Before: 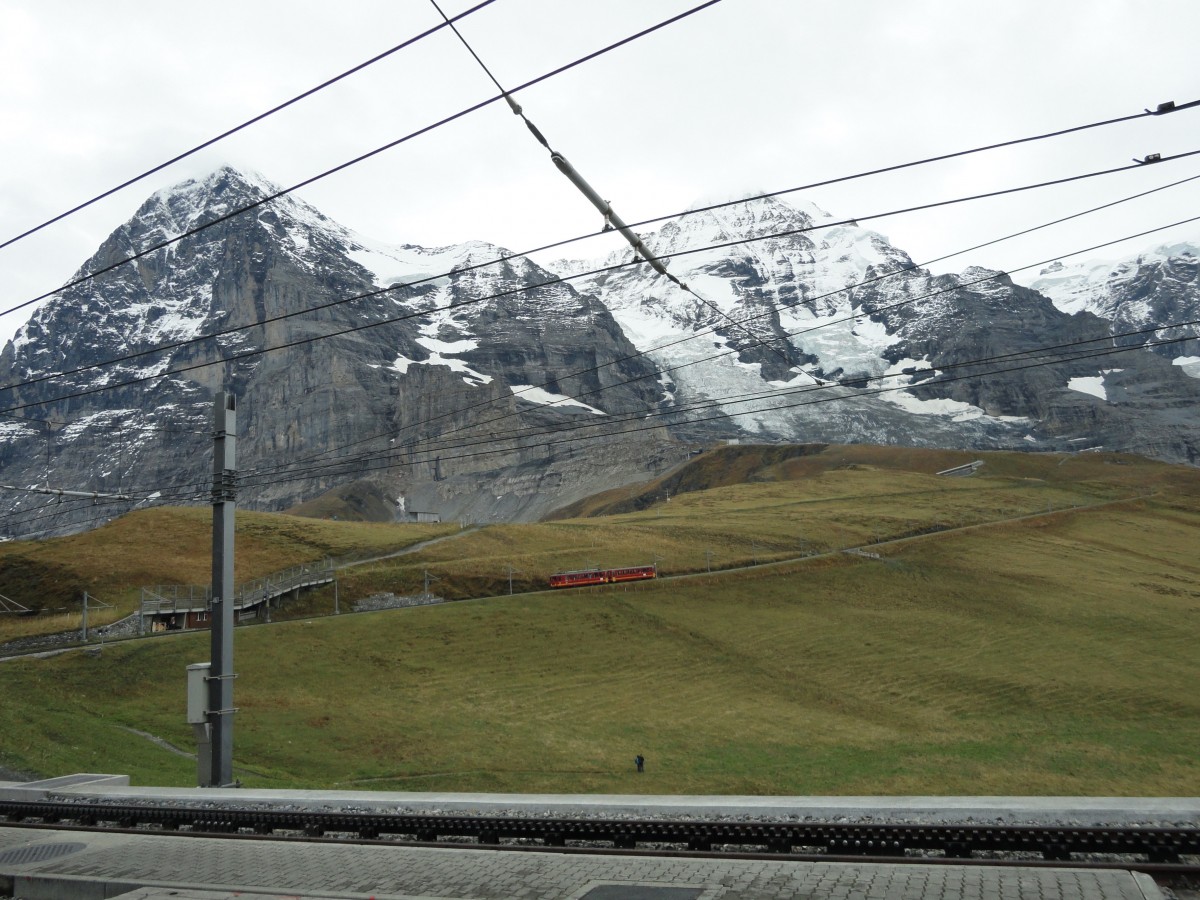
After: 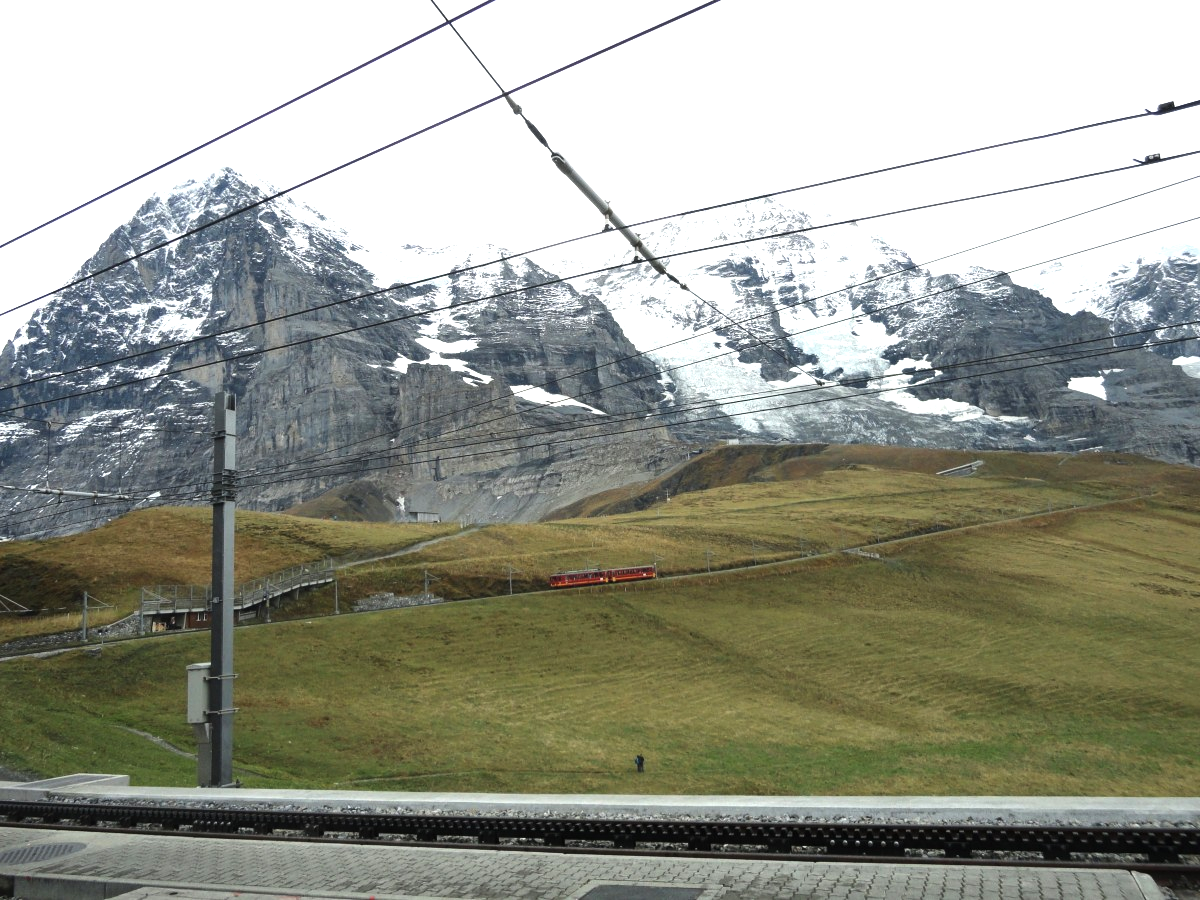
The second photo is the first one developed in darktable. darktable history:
exposure: black level correction 0.001, exposure 0.5 EV, compensate highlight preservation false
contrast equalizer: y [[0.5, 0.488, 0.462, 0.461, 0.491, 0.5], [0.5 ×6], [0.5 ×6], [0 ×6], [0 ×6]], mix 0.79
tone equalizer: -8 EV -0.426 EV, -7 EV -0.355 EV, -6 EV -0.352 EV, -5 EV -0.253 EV, -3 EV 0.215 EV, -2 EV 0.348 EV, -1 EV 0.384 EV, +0 EV 0.395 EV, edges refinement/feathering 500, mask exposure compensation -1.57 EV, preserve details no
